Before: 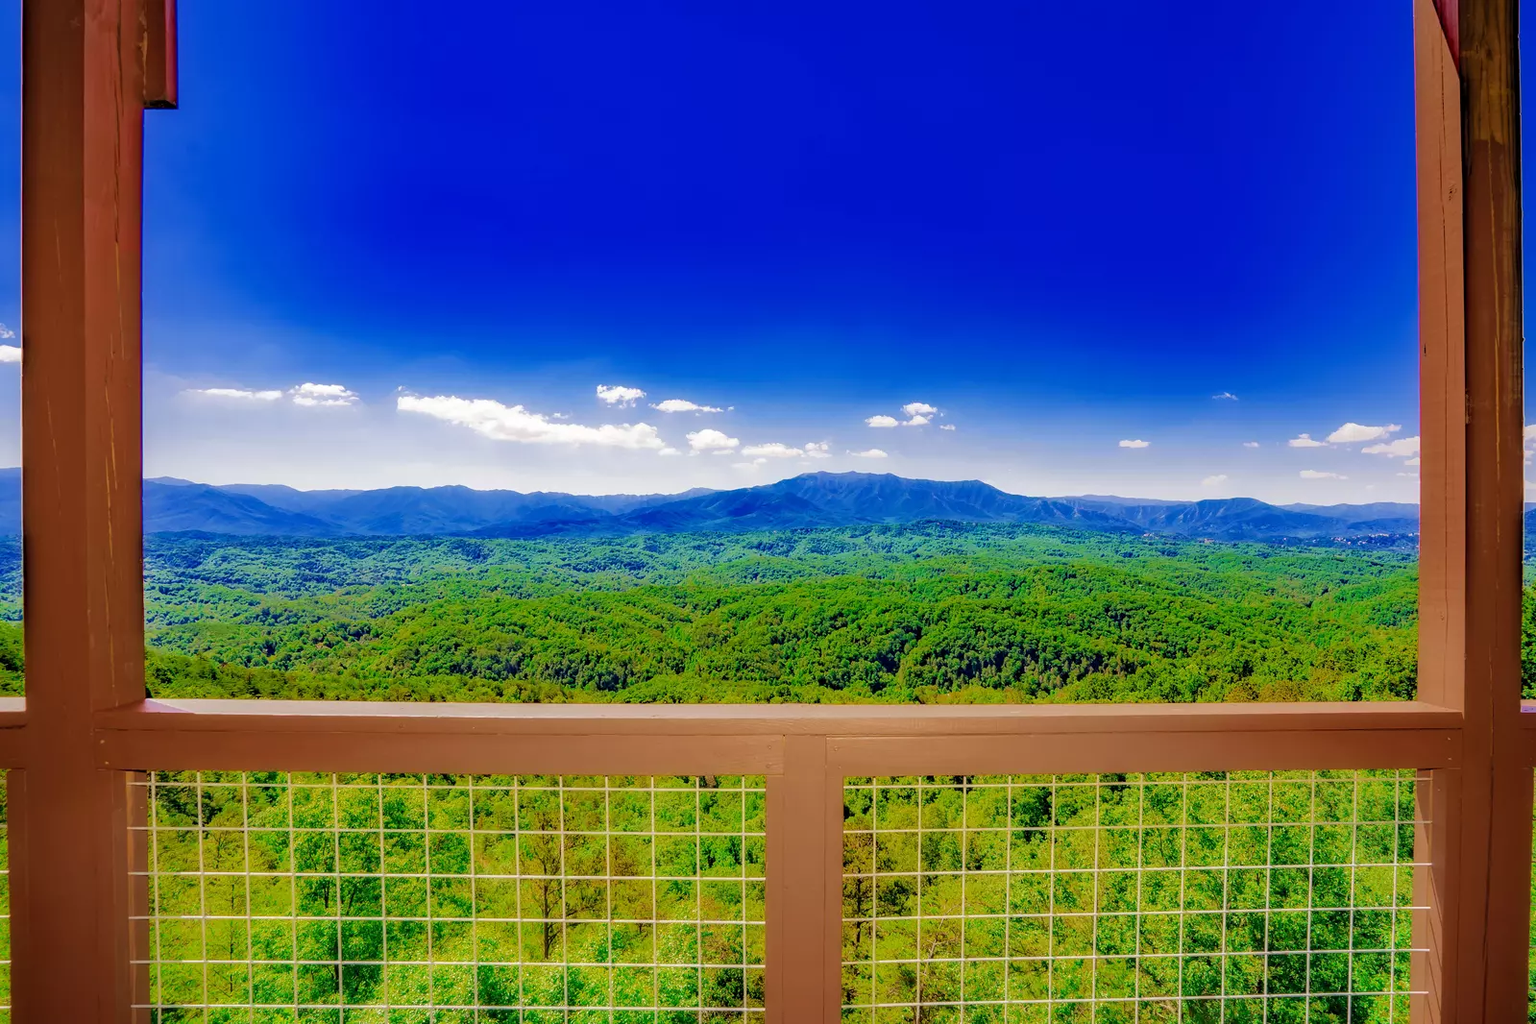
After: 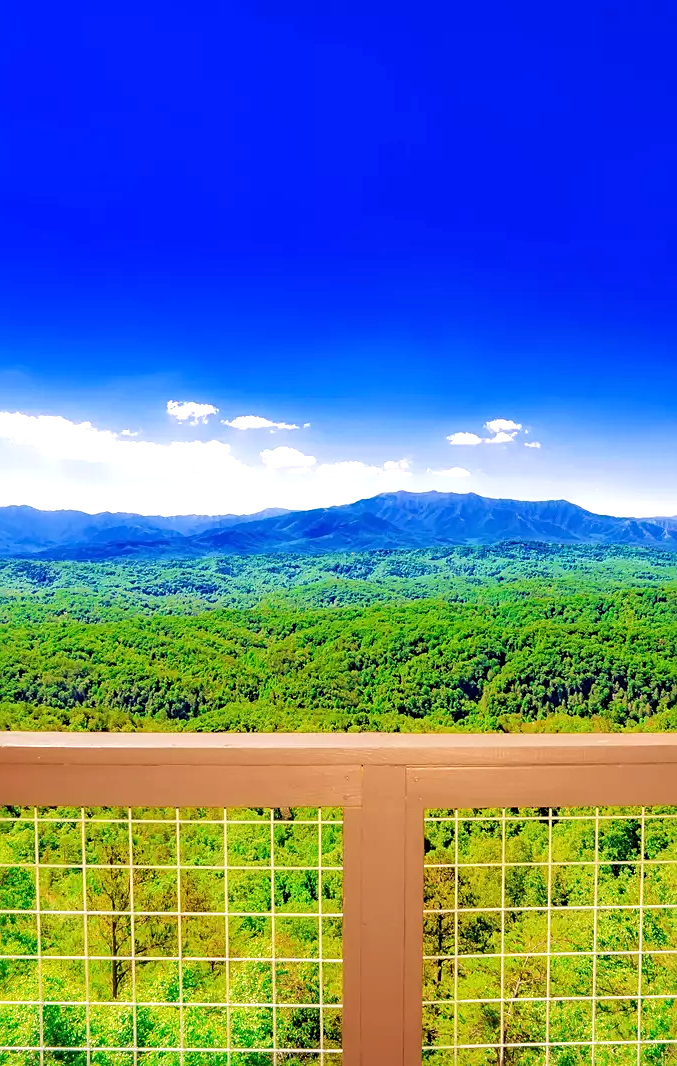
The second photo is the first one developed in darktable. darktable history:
crop: left 28.418%, right 29.195%
sharpen: radius 2.514, amount 0.33
exposure: exposure 0.64 EV, compensate exposure bias true, compensate highlight preservation false
